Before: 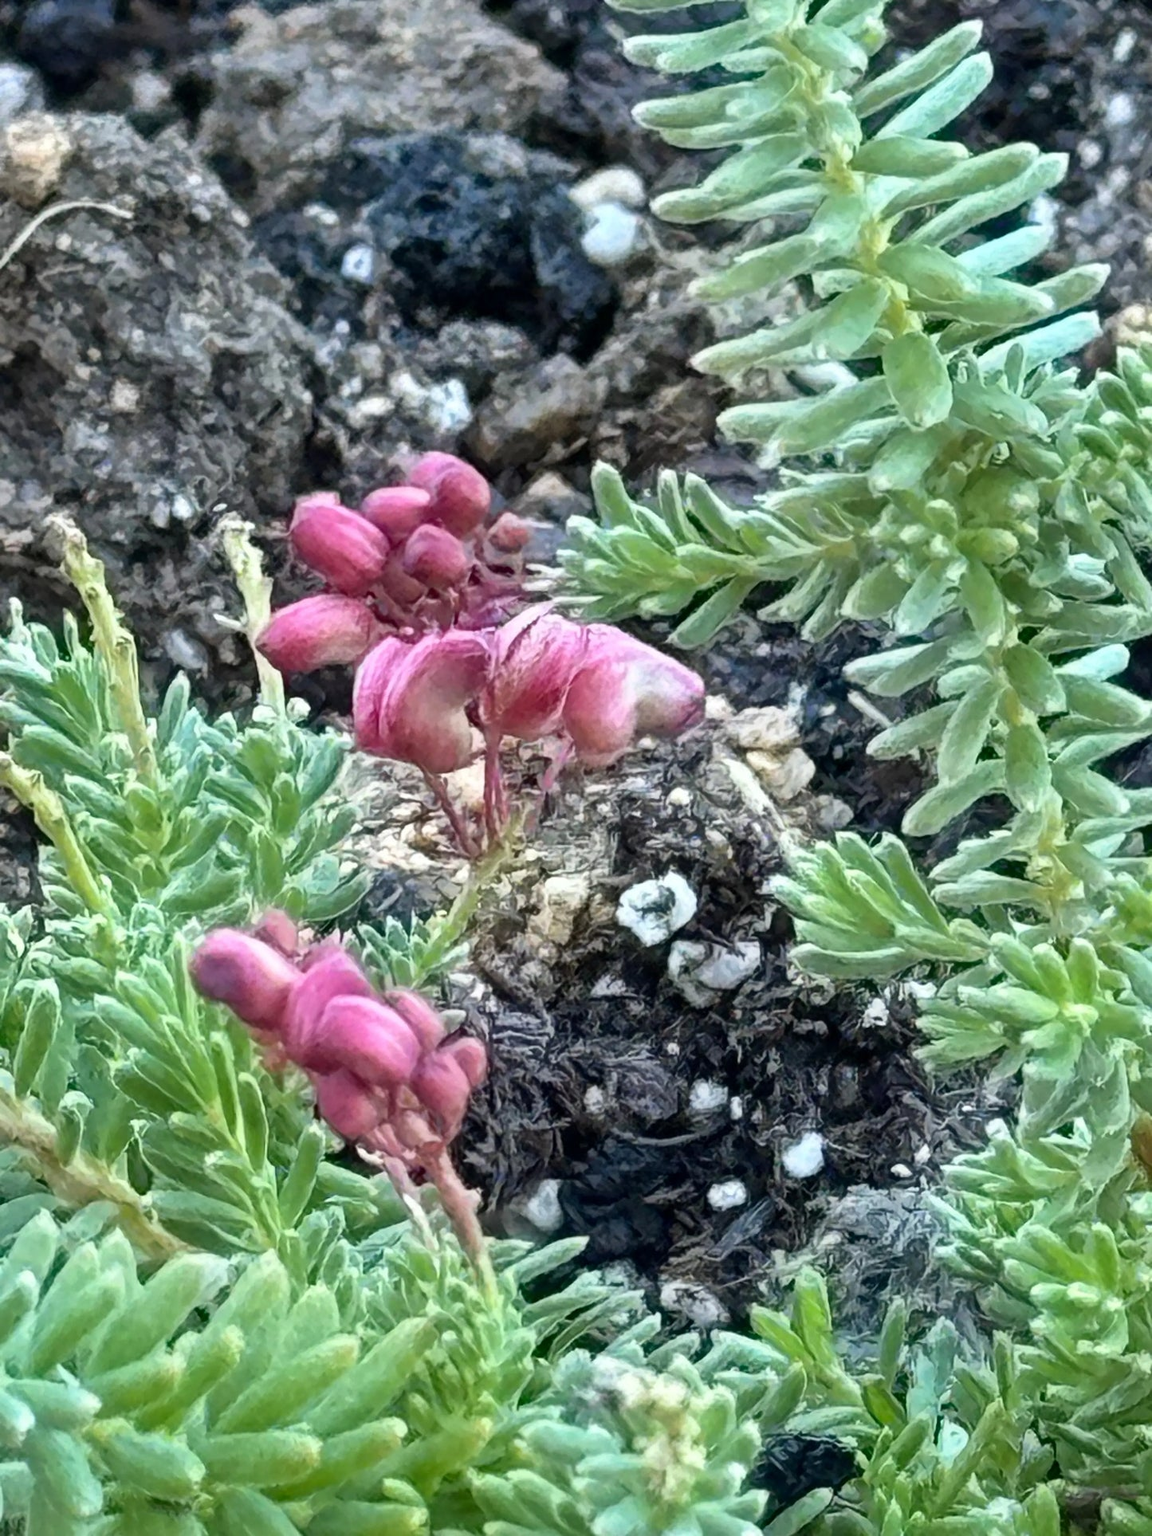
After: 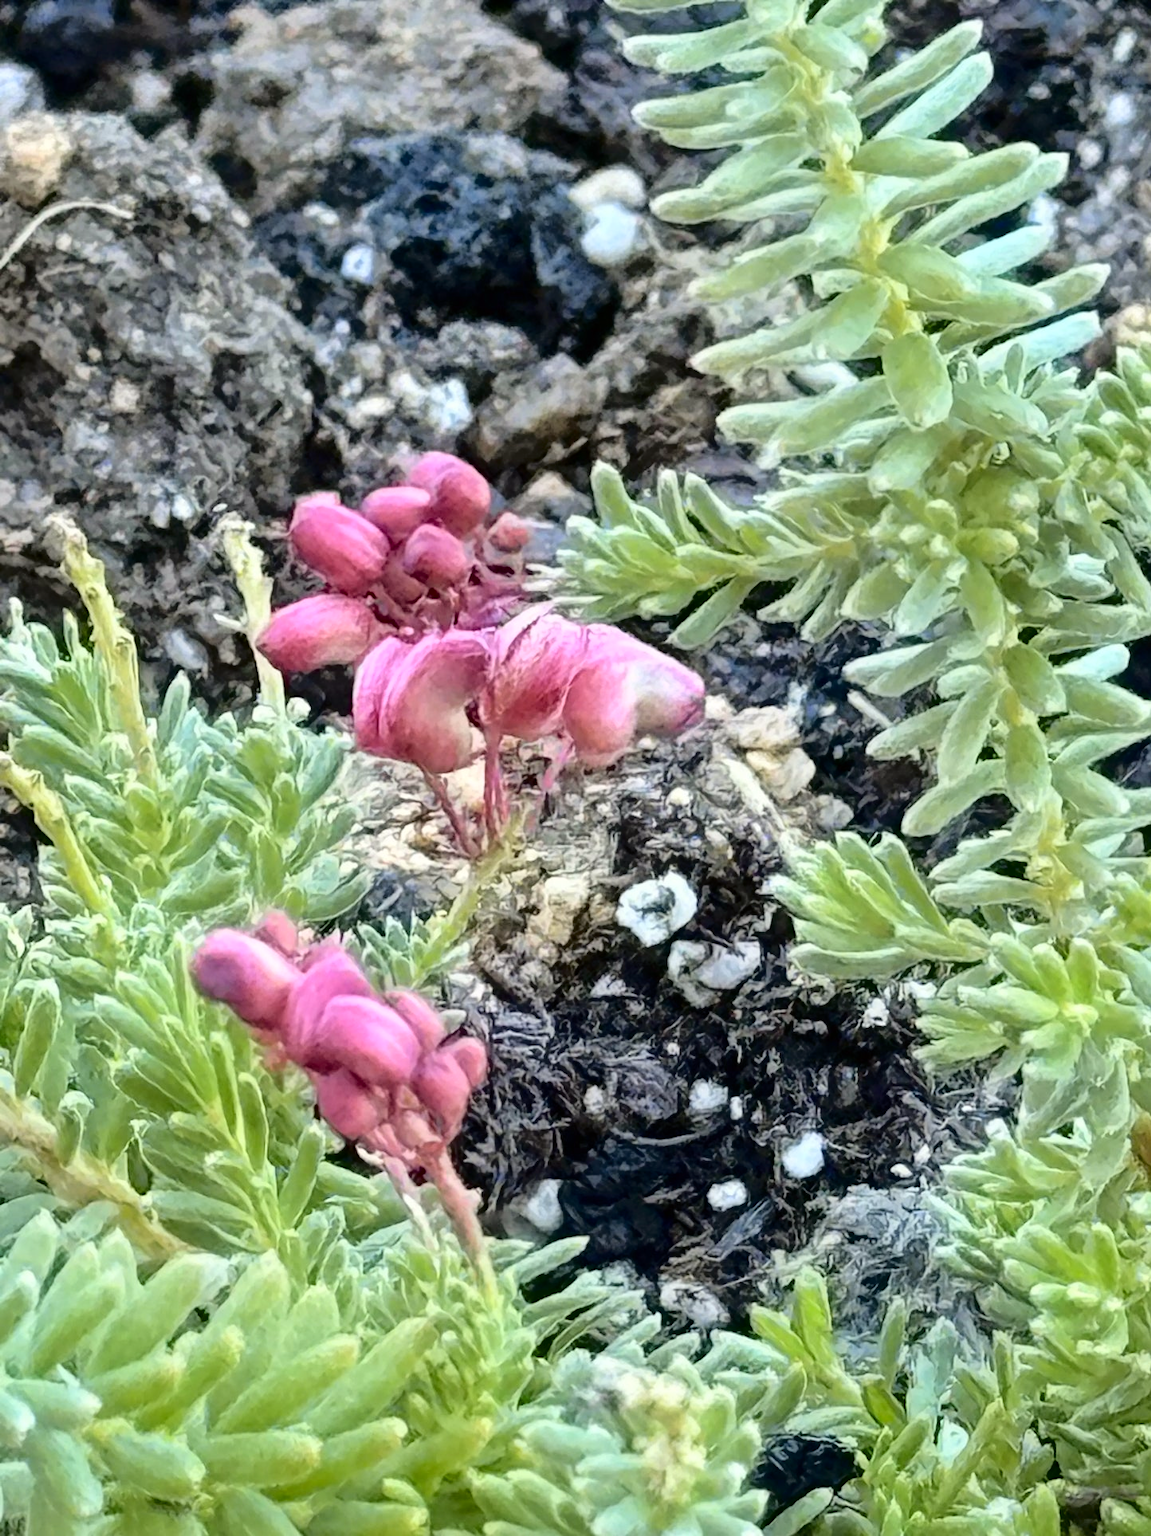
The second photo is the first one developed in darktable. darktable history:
tone curve: curves: ch0 [(0, 0) (0.058, 0.039) (0.168, 0.123) (0.282, 0.327) (0.45, 0.534) (0.676, 0.751) (0.89, 0.919) (1, 1)]; ch1 [(0, 0) (0.094, 0.081) (0.285, 0.299) (0.385, 0.403) (0.447, 0.455) (0.495, 0.496) (0.544, 0.552) (0.589, 0.612) (0.722, 0.728) (1, 1)]; ch2 [(0, 0) (0.257, 0.217) (0.43, 0.421) (0.498, 0.507) (0.531, 0.544) (0.56, 0.579) (0.625, 0.66) (1, 1)], color space Lab, independent channels, preserve colors none
